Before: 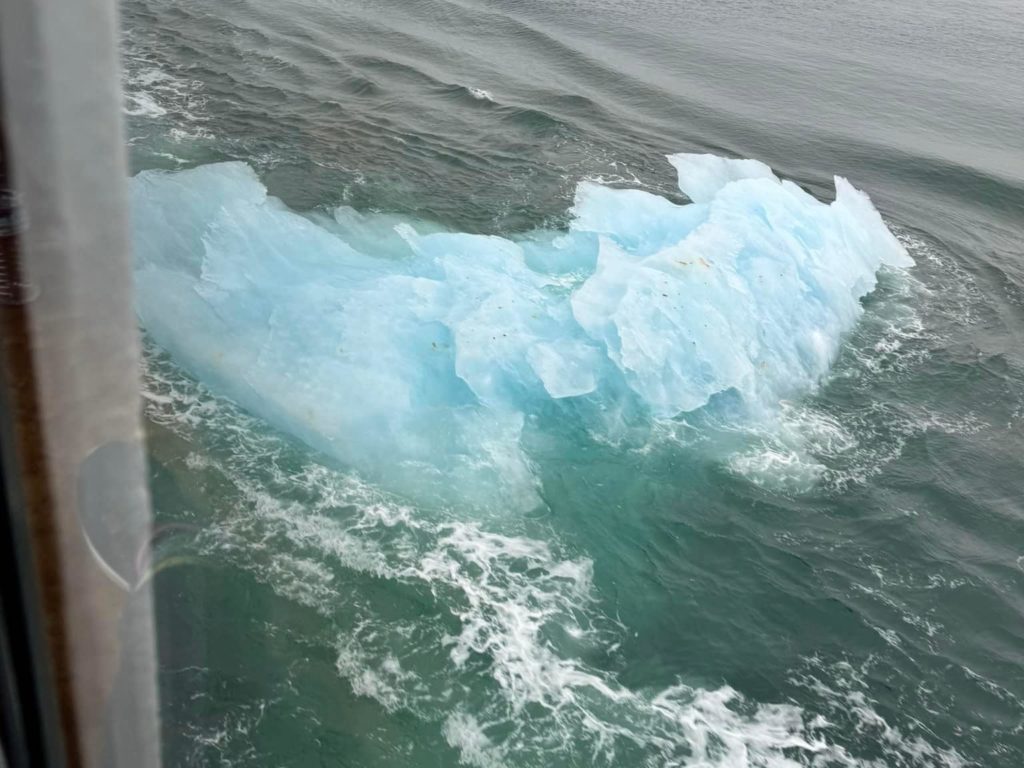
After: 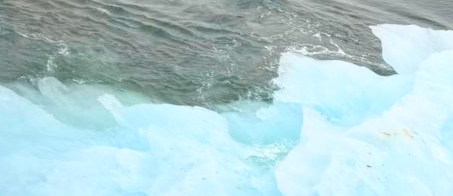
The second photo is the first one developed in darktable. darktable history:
base curve: curves: ch0 [(0, 0) (0.204, 0.334) (0.55, 0.733) (1, 1)]
crop: left 28.973%, top 16.858%, right 26.7%, bottom 57.538%
